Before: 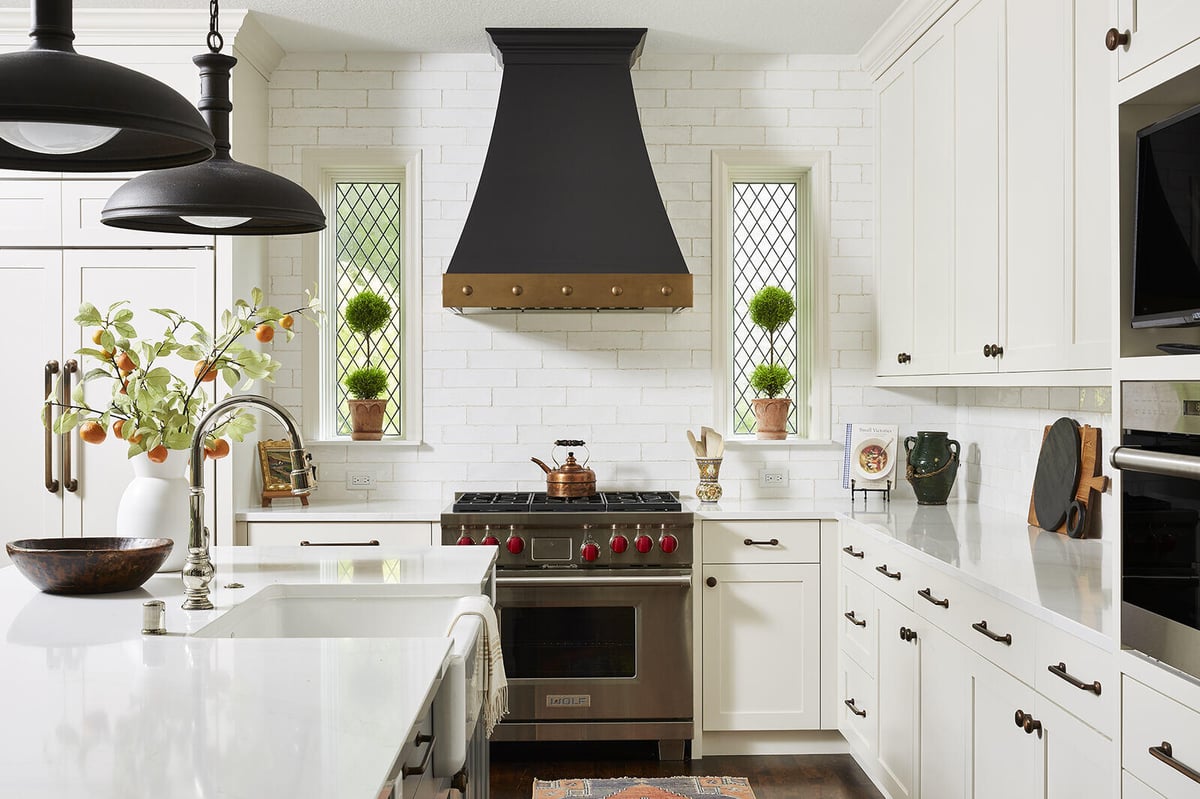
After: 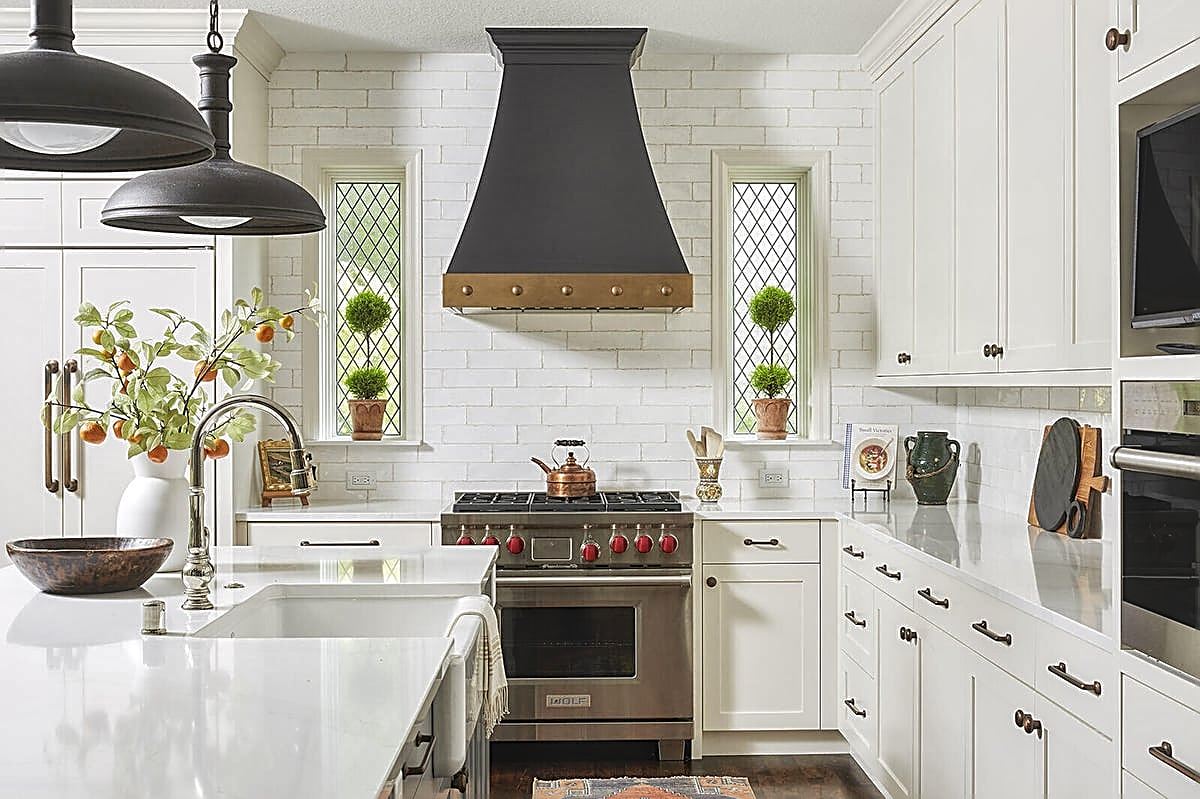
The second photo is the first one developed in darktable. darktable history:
local contrast: highlights 74%, shadows 55%, detail 176%, midtone range 0.207
sharpen: amount 0.901
